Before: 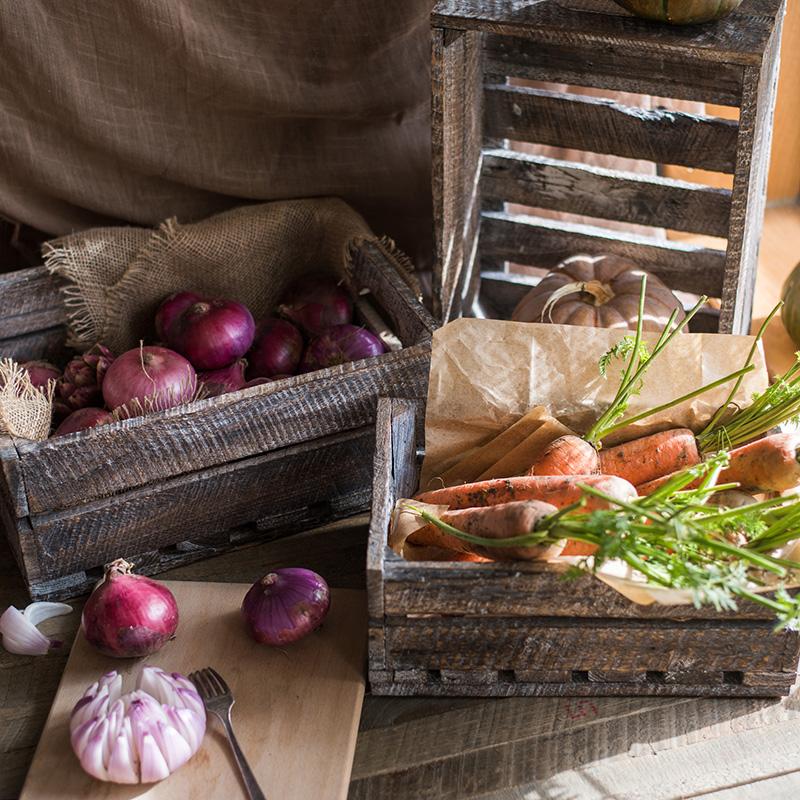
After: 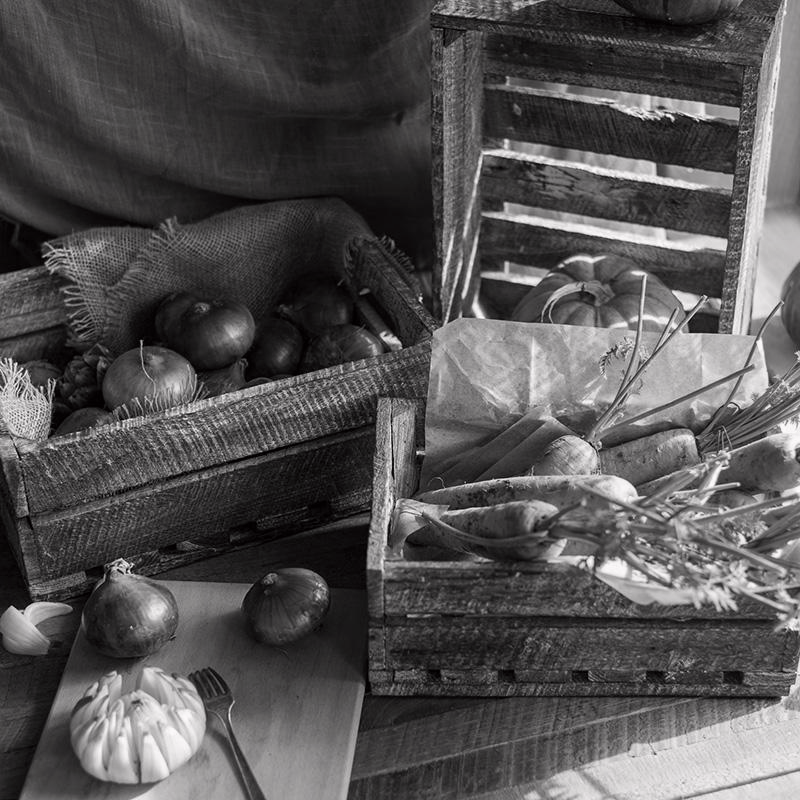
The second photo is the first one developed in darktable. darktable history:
tone curve: curves: ch1 [(0, 0) (0.214, 0.291) (0.372, 0.44) (0.463, 0.476) (0.498, 0.502) (0.521, 0.531) (1, 1)]; ch2 [(0, 0) (0.456, 0.447) (0.5, 0.5) (0.547, 0.557) (0.592, 0.57) (0.631, 0.602) (1, 1)], color space Lab, independent channels, preserve colors none
color calibration: output gray [0.246, 0.254, 0.501, 0], illuminant Planckian (black body), adaptation linear Bradford (ICC v4), x 0.364, y 0.367, temperature 4419.77 K
